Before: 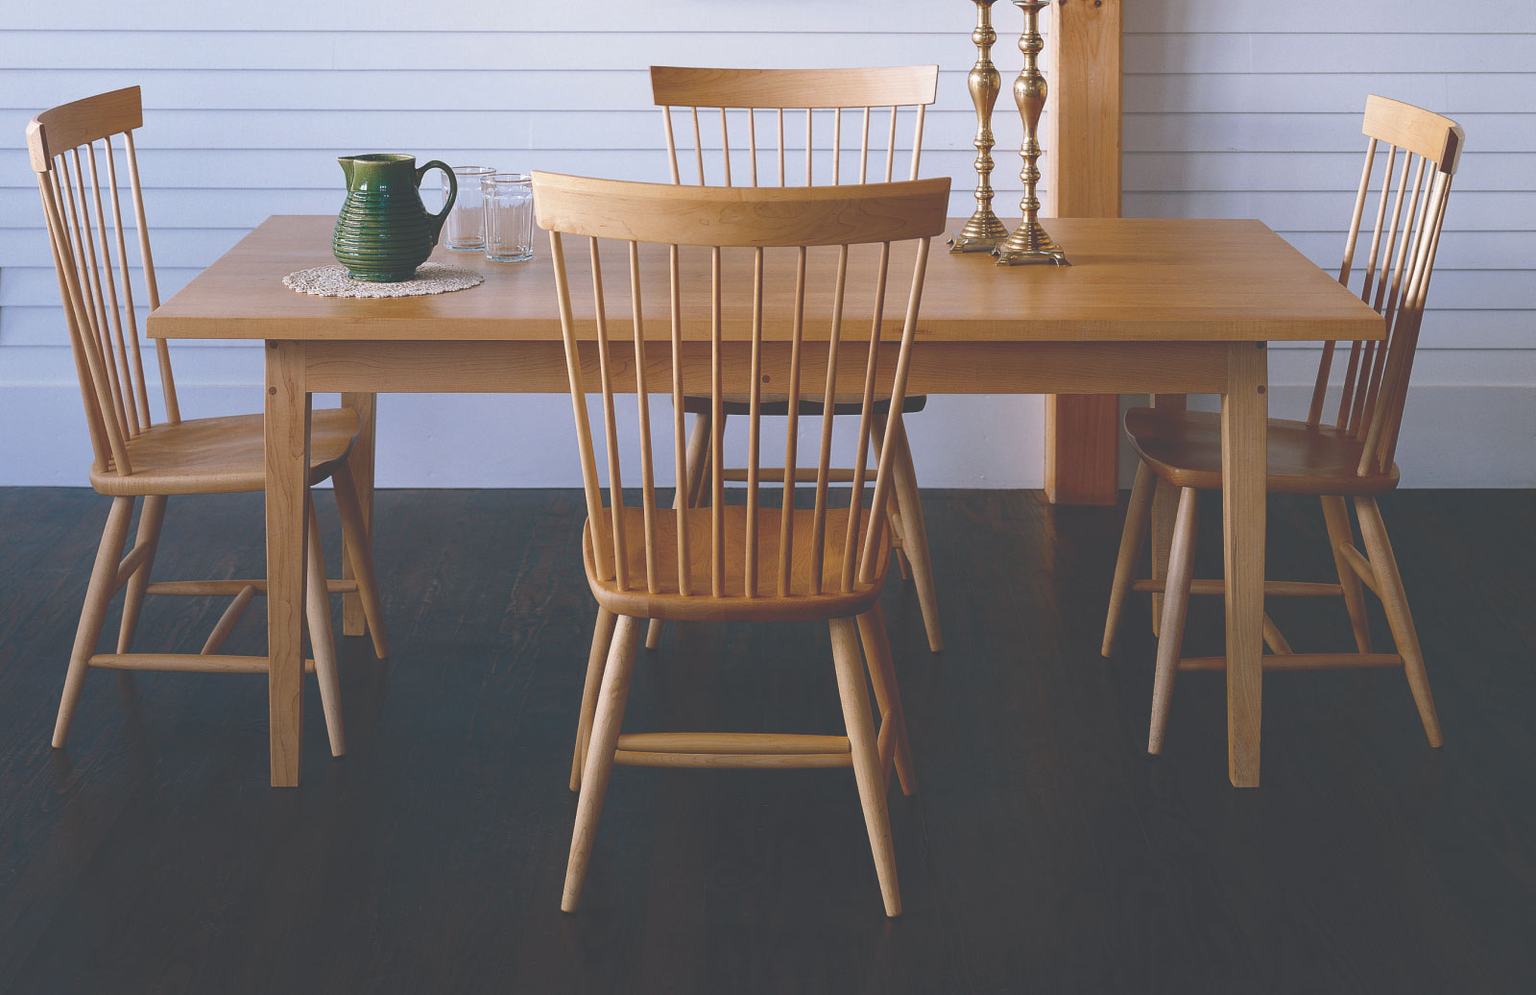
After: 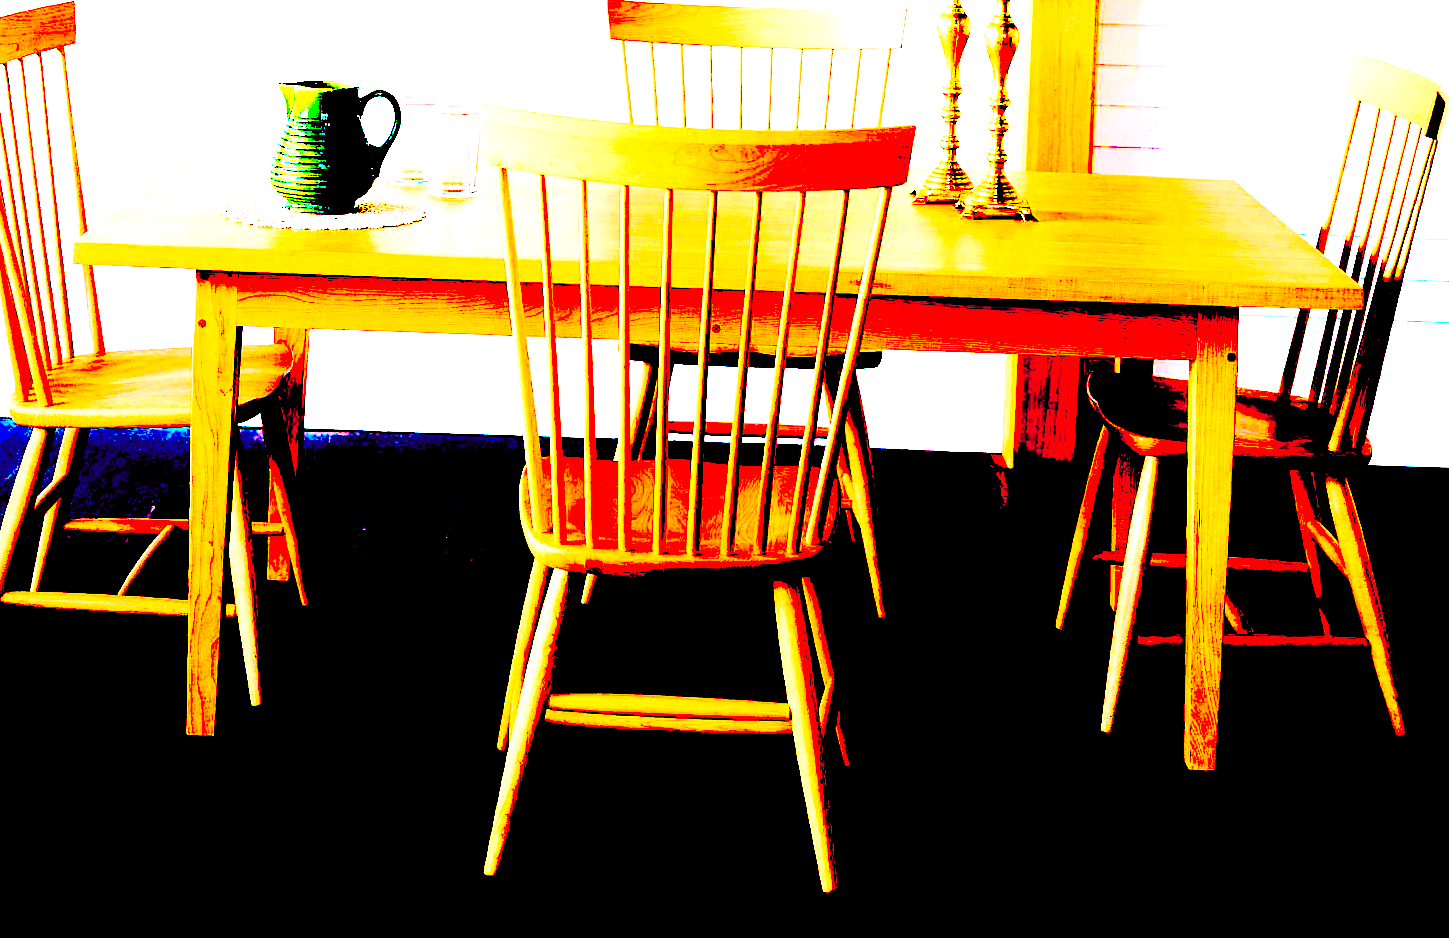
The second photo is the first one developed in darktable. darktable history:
crop and rotate: angle -1.96°, left 3.097%, top 4.154%, right 1.586%, bottom 0.529%
base curve: curves: ch0 [(0, 0) (0.018, 0.026) (0.143, 0.37) (0.33, 0.731) (0.458, 0.853) (0.735, 0.965) (0.905, 0.986) (1, 1)]
color balance rgb: shadows lift › chroma 6.43%, shadows lift › hue 305.74°, highlights gain › chroma 2.43%, highlights gain › hue 35.74°, global offset › chroma 0.28%, global offset › hue 320.29°, linear chroma grading › global chroma 5.5%, perceptual saturation grading › global saturation 30%, contrast 5.15%
exposure: black level correction 0.1, exposure 3 EV, compensate highlight preservation false
